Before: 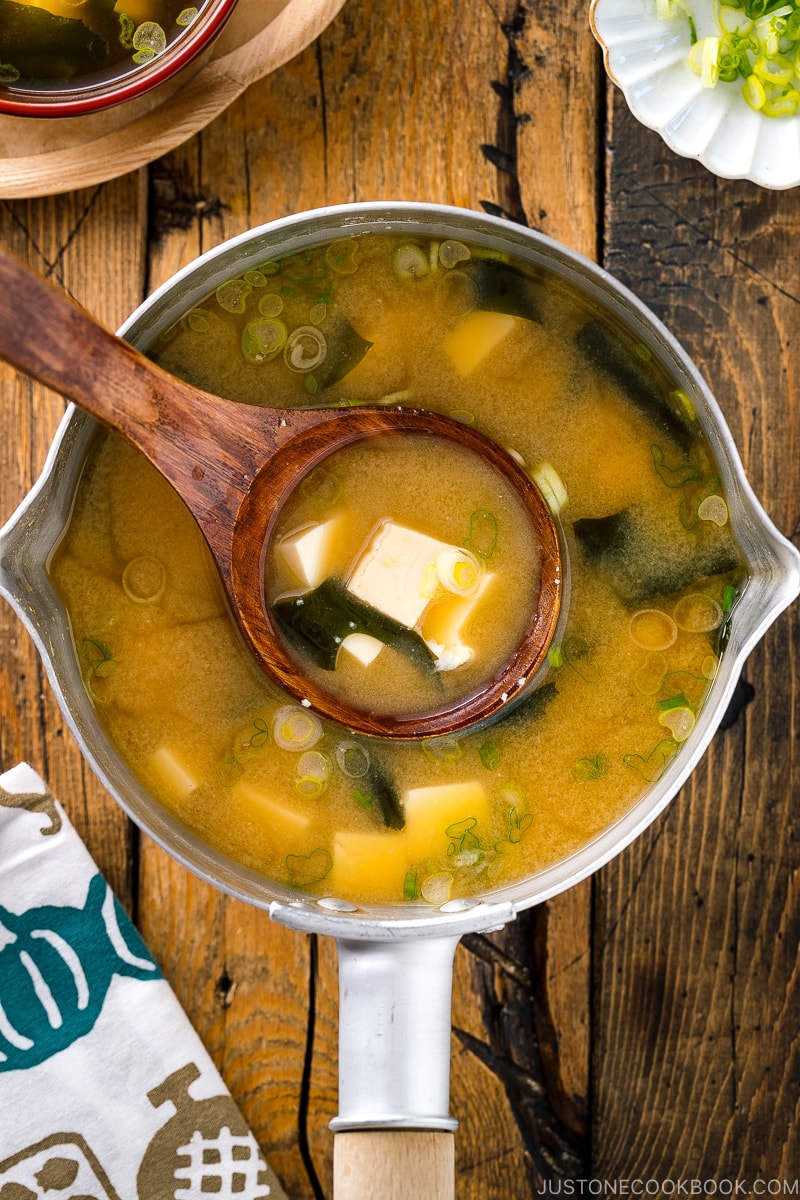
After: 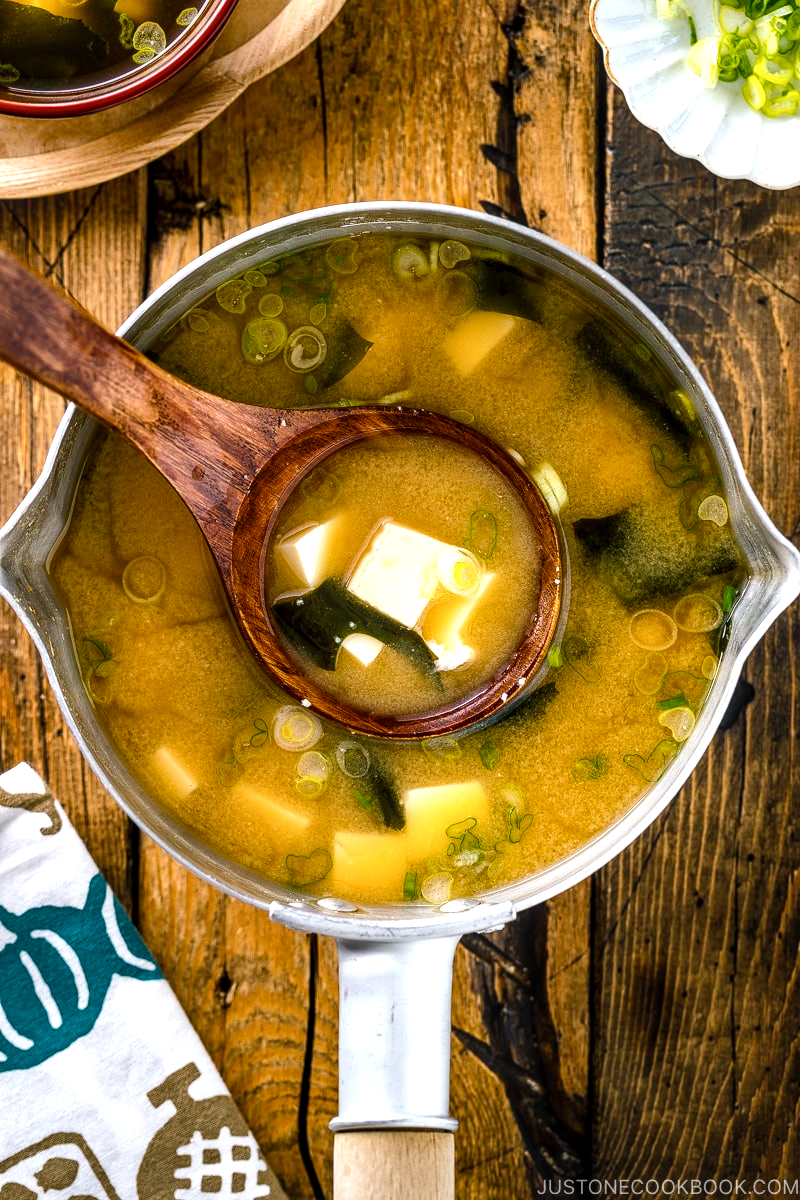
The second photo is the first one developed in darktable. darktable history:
color balance rgb: shadows lift › luminance -20%, power › hue 72.24°, highlights gain › luminance 15%, global offset › hue 171.6°, perceptual saturation grading › highlights -15%, perceptual saturation grading › shadows 25%, global vibrance 30%, contrast 10%
white balance: red 0.982, blue 1.018
local contrast: on, module defaults
